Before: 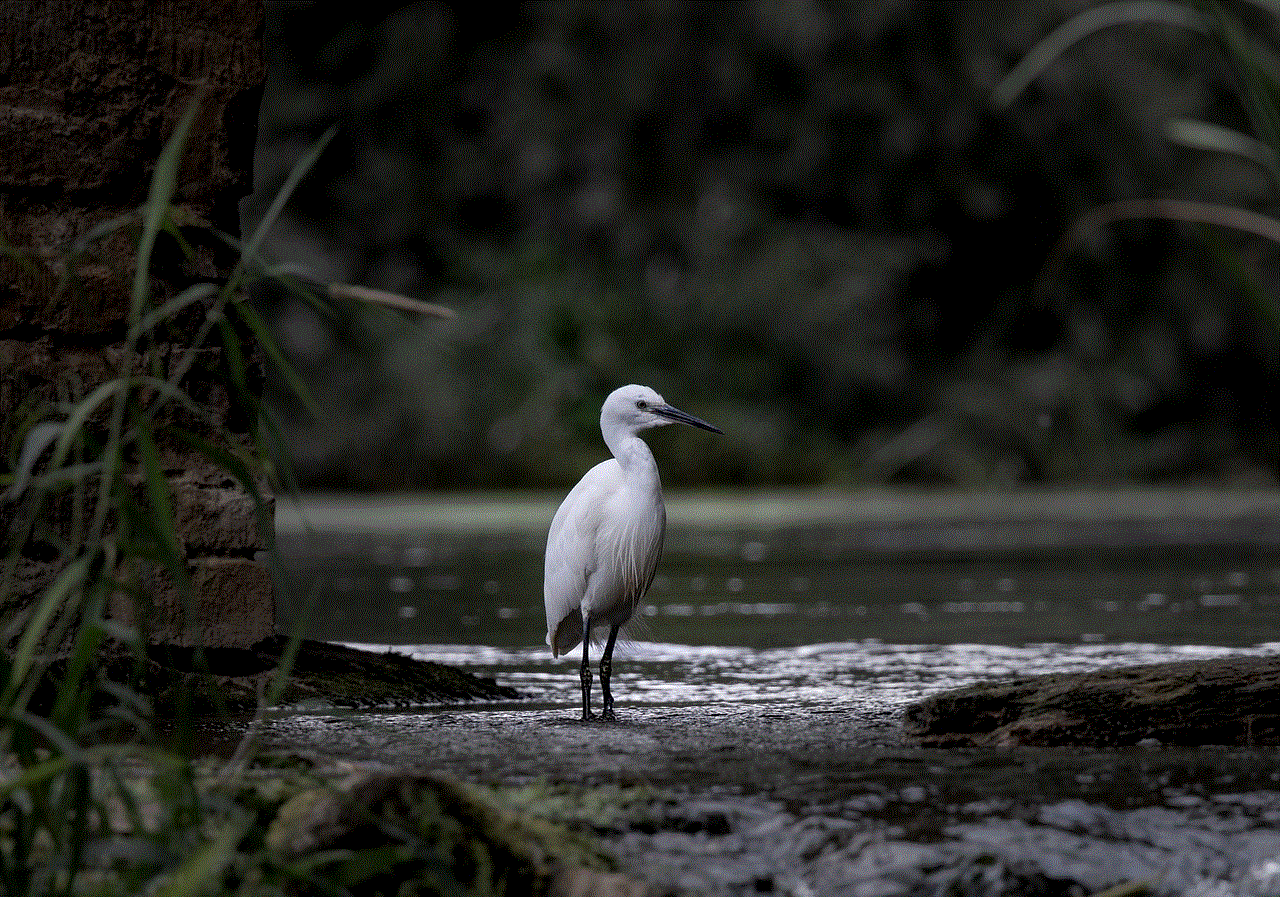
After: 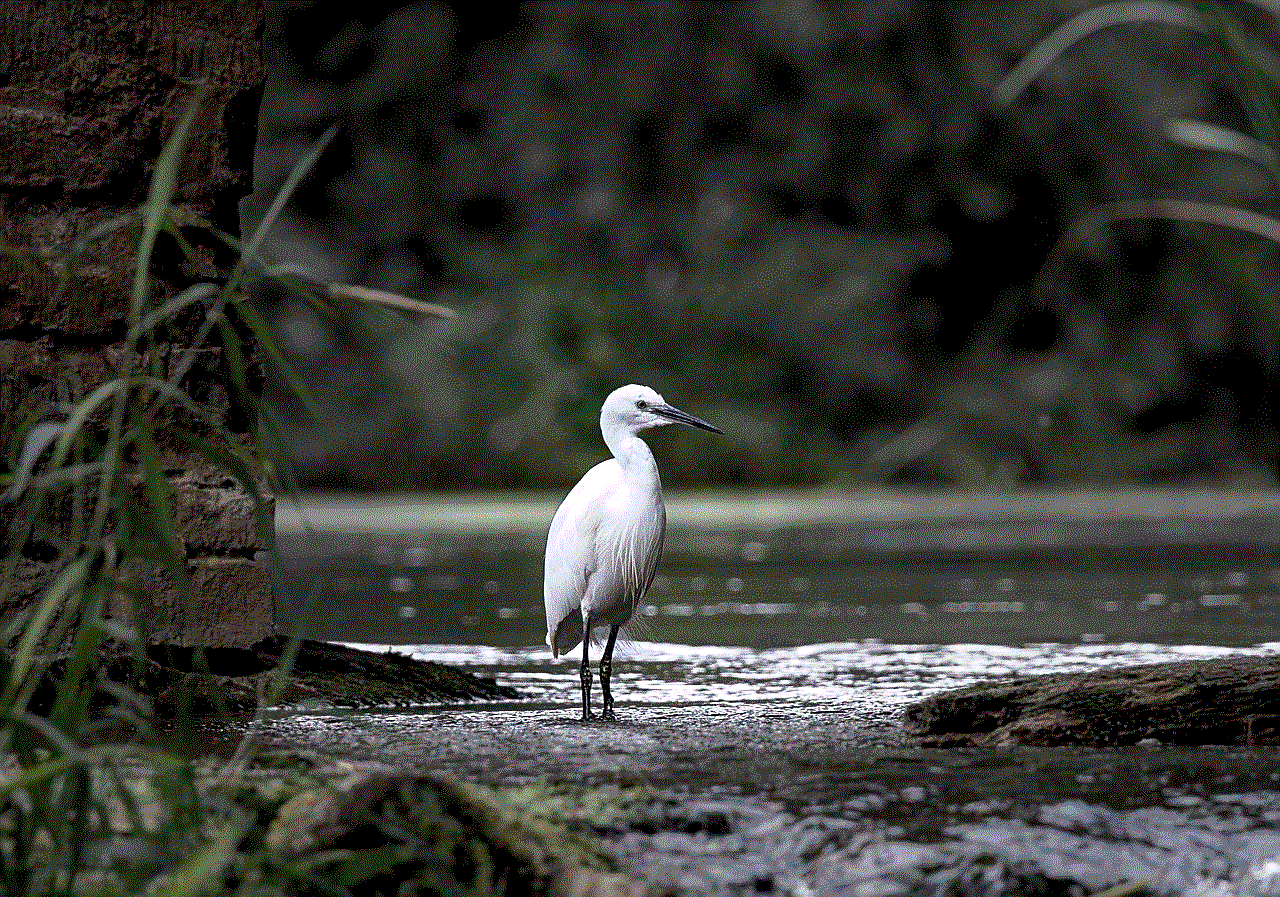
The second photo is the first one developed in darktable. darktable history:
sharpen: on, module defaults
color balance rgb: global vibrance 1%, saturation formula JzAzBz (2021)
exposure: exposure 0.935 EV, compensate highlight preservation false
